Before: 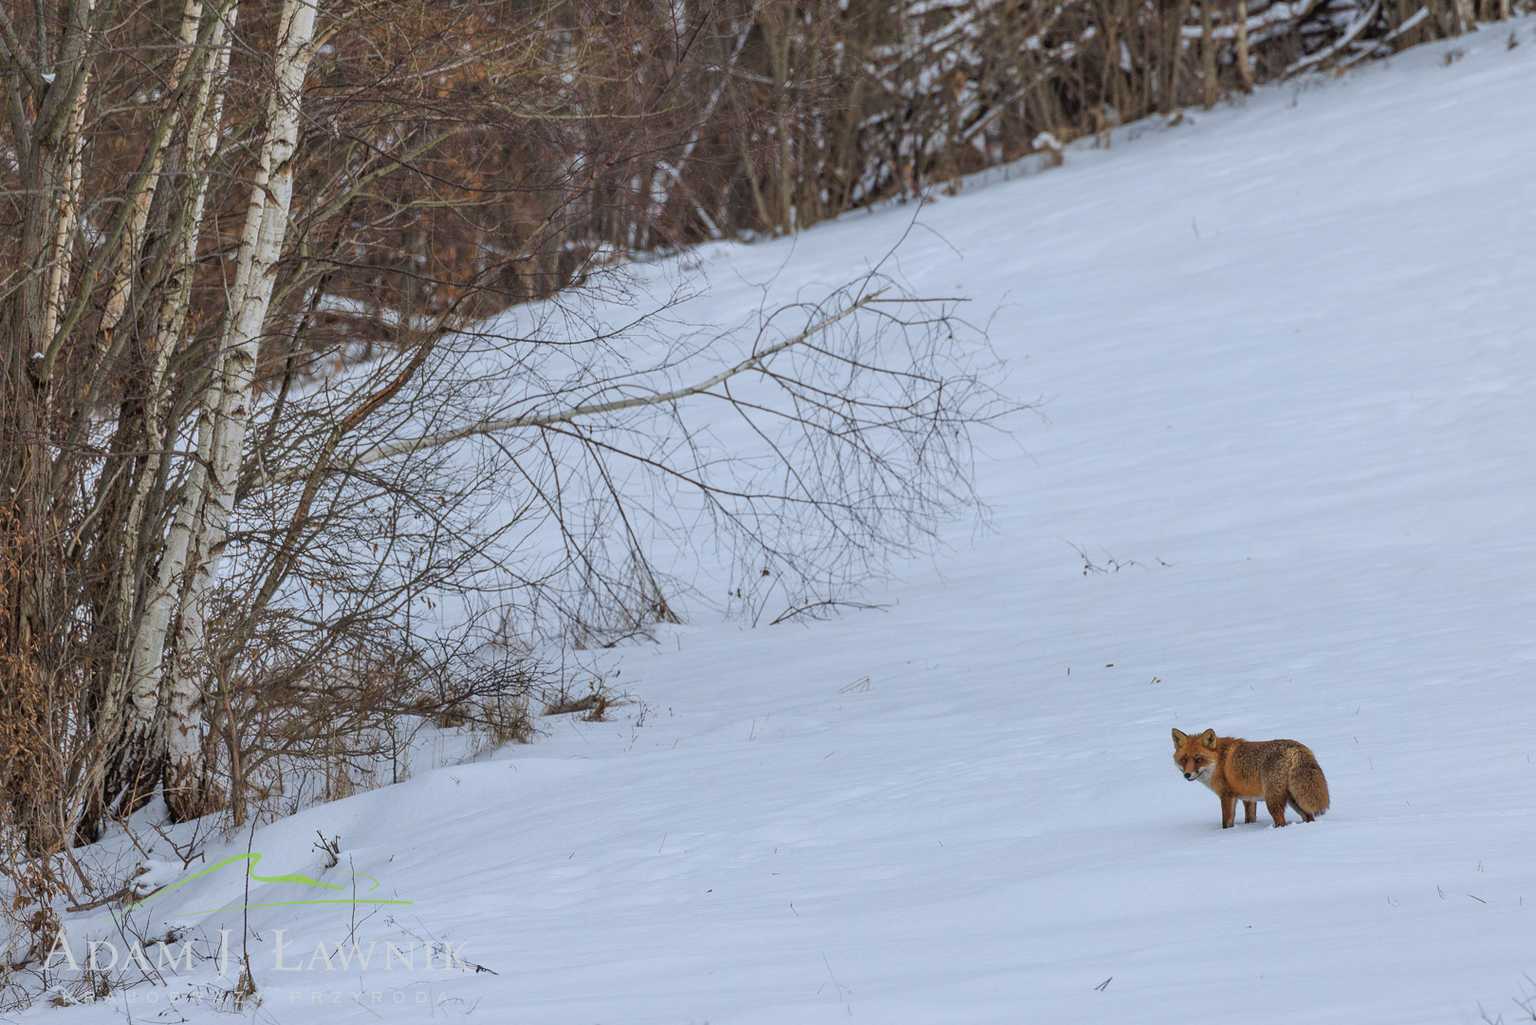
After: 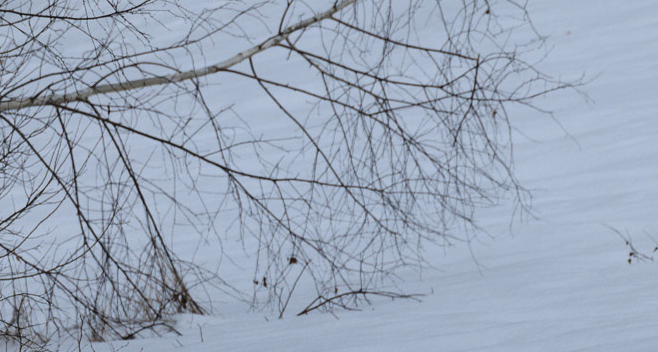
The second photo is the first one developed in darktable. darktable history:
levels: levels [0.116, 0.574, 1]
crop: left 31.806%, top 31.802%, right 27.54%, bottom 35.552%
color correction: highlights b* -0.009
